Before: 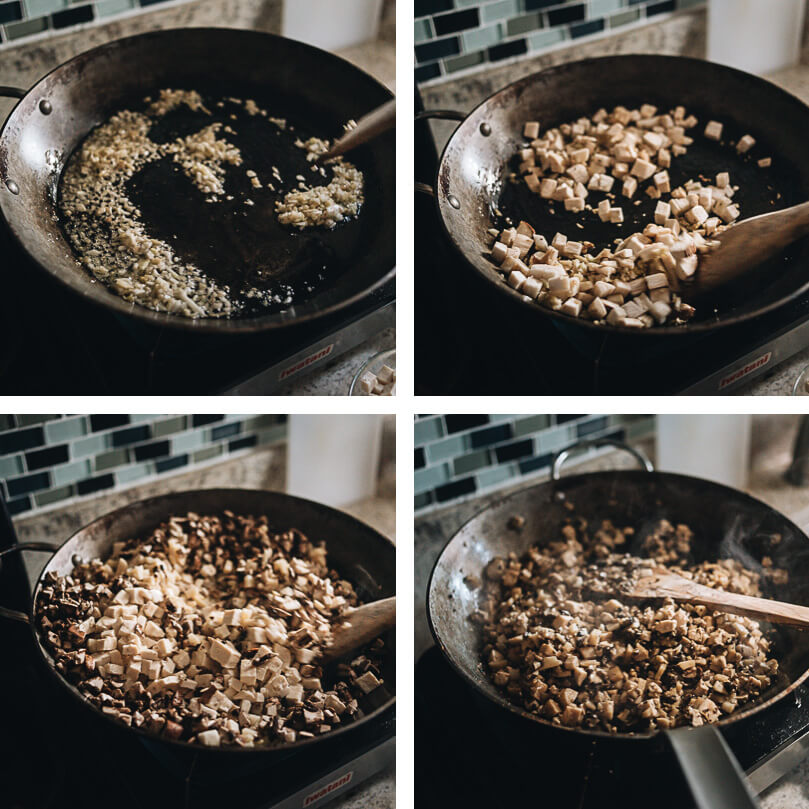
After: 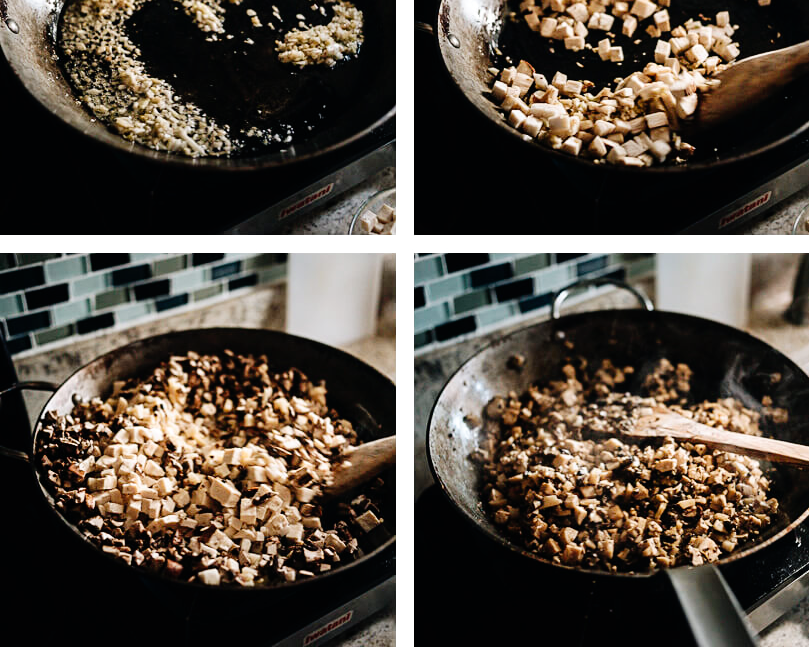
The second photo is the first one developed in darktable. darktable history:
shadows and highlights: shadows 12, white point adjustment 1.2, highlights -0.36, soften with gaussian
crop and rotate: top 19.998%
tone curve: curves: ch0 [(0, 0) (0.003, 0) (0.011, 0.002) (0.025, 0.004) (0.044, 0.007) (0.069, 0.015) (0.1, 0.025) (0.136, 0.04) (0.177, 0.09) (0.224, 0.152) (0.277, 0.239) (0.335, 0.335) (0.399, 0.43) (0.468, 0.524) (0.543, 0.621) (0.623, 0.712) (0.709, 0.792) (0.801, 0.871) (0.898, 0.951) (1, 1)], preserve colors none
color balance rgb: perceptual saturation grading › global saturation -1%
